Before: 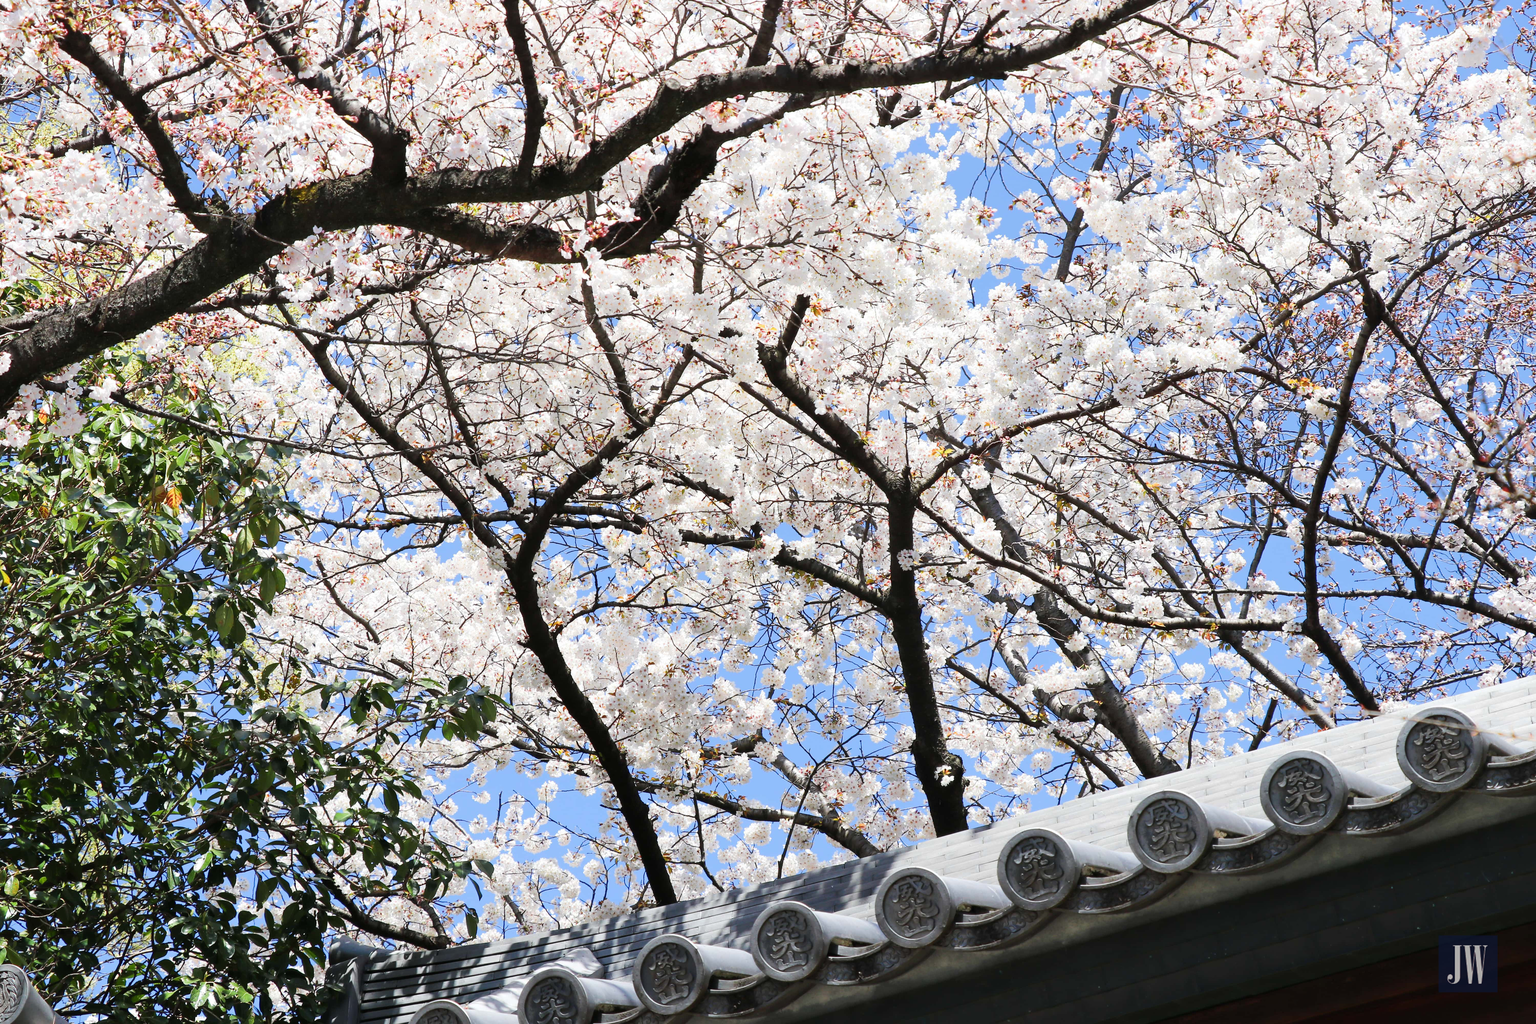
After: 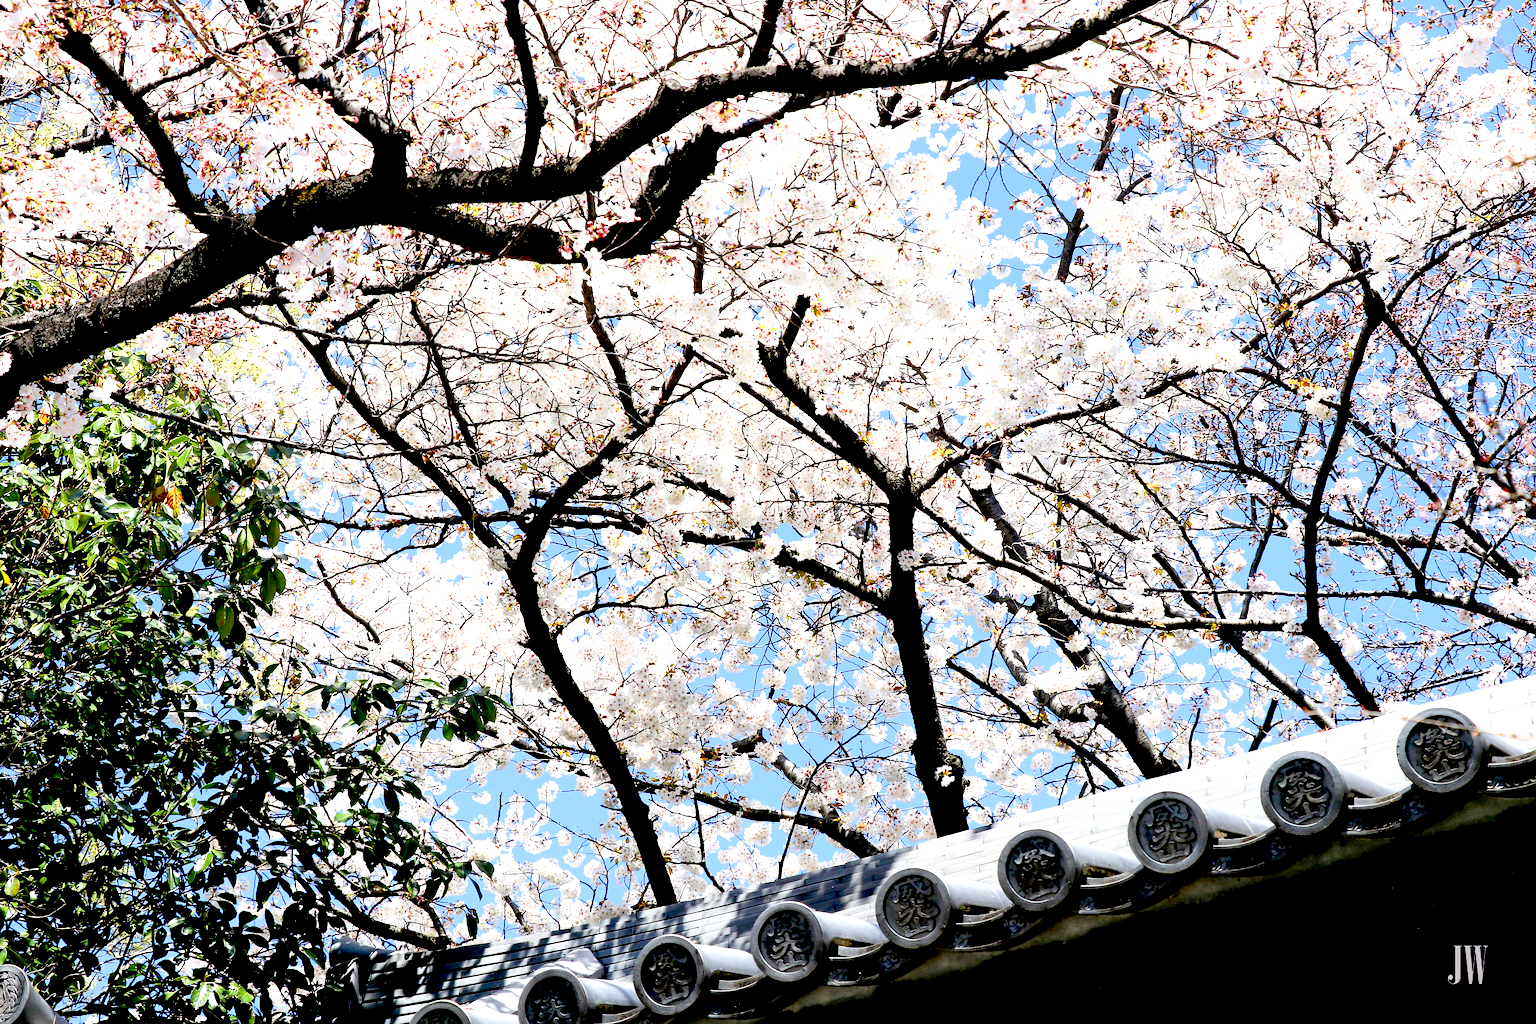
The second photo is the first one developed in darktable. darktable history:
sharpen: amount 0.214
exposure: black level correction 0.042, exposure 0.5 EV, compensate highlight preservation false
